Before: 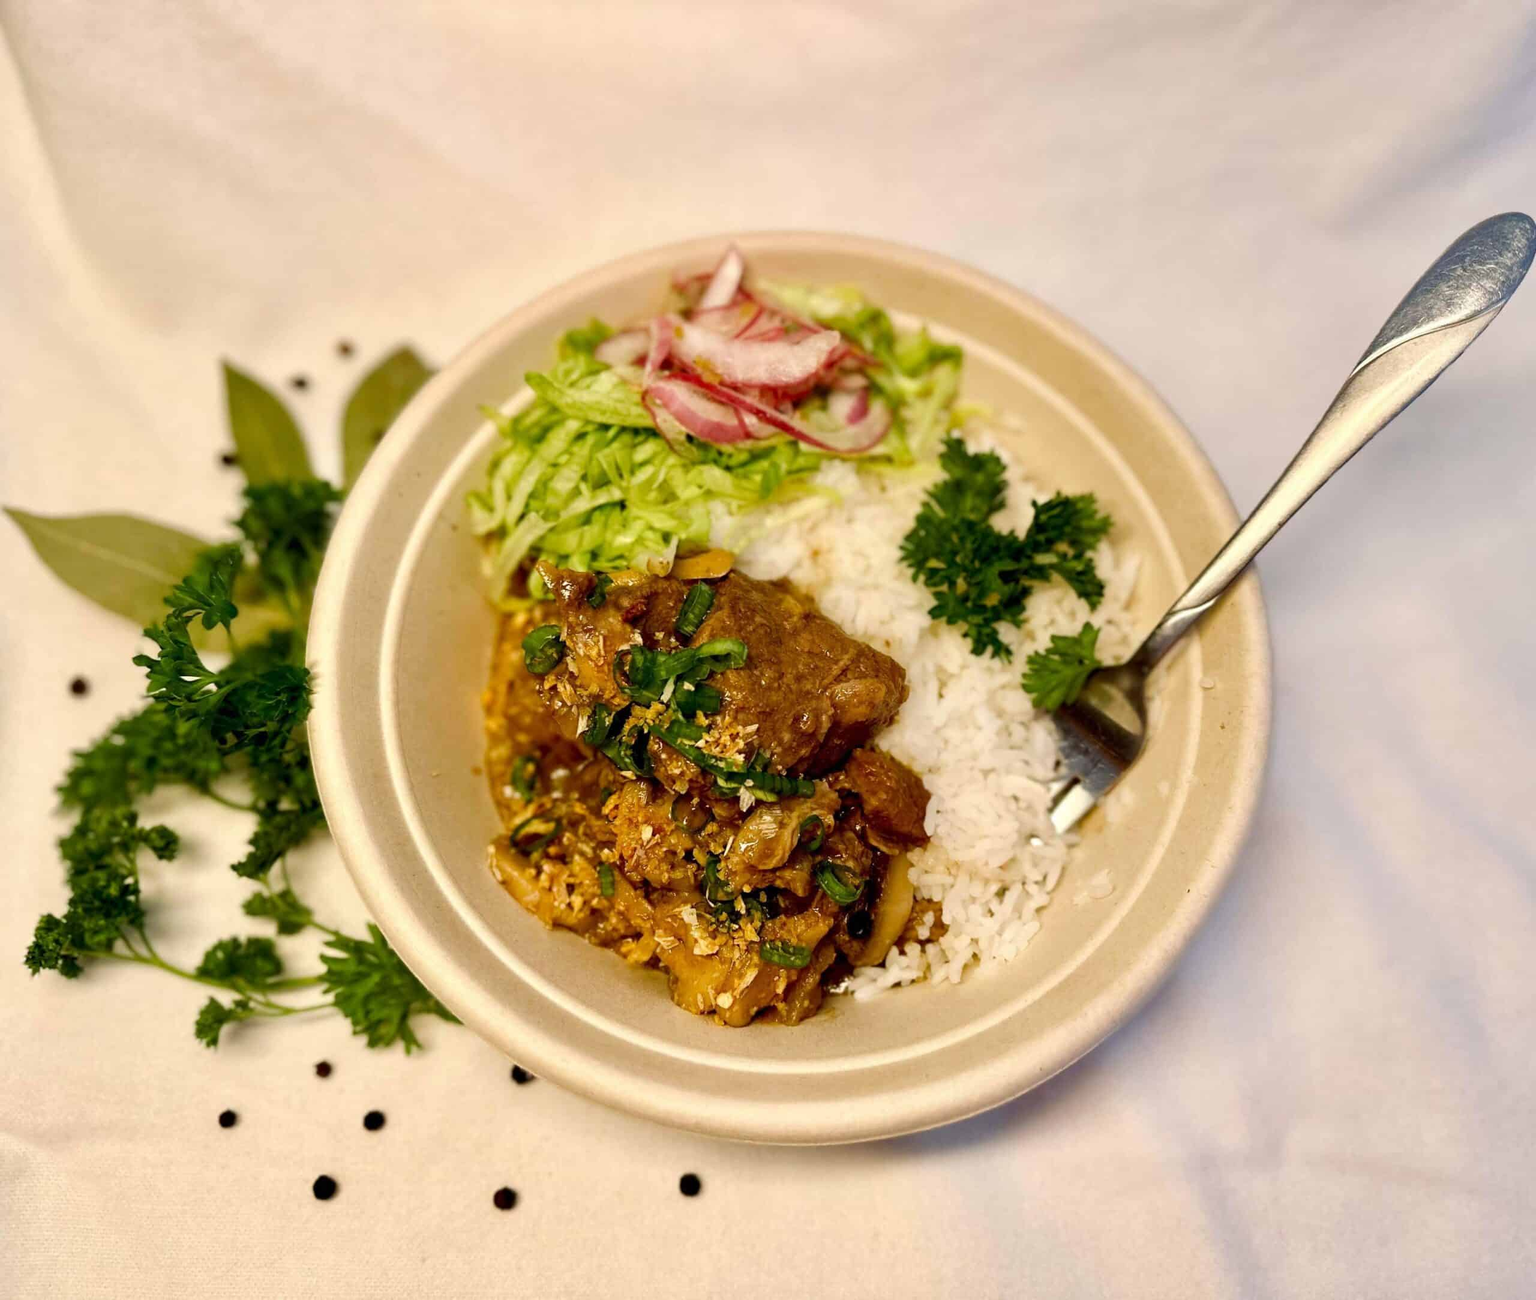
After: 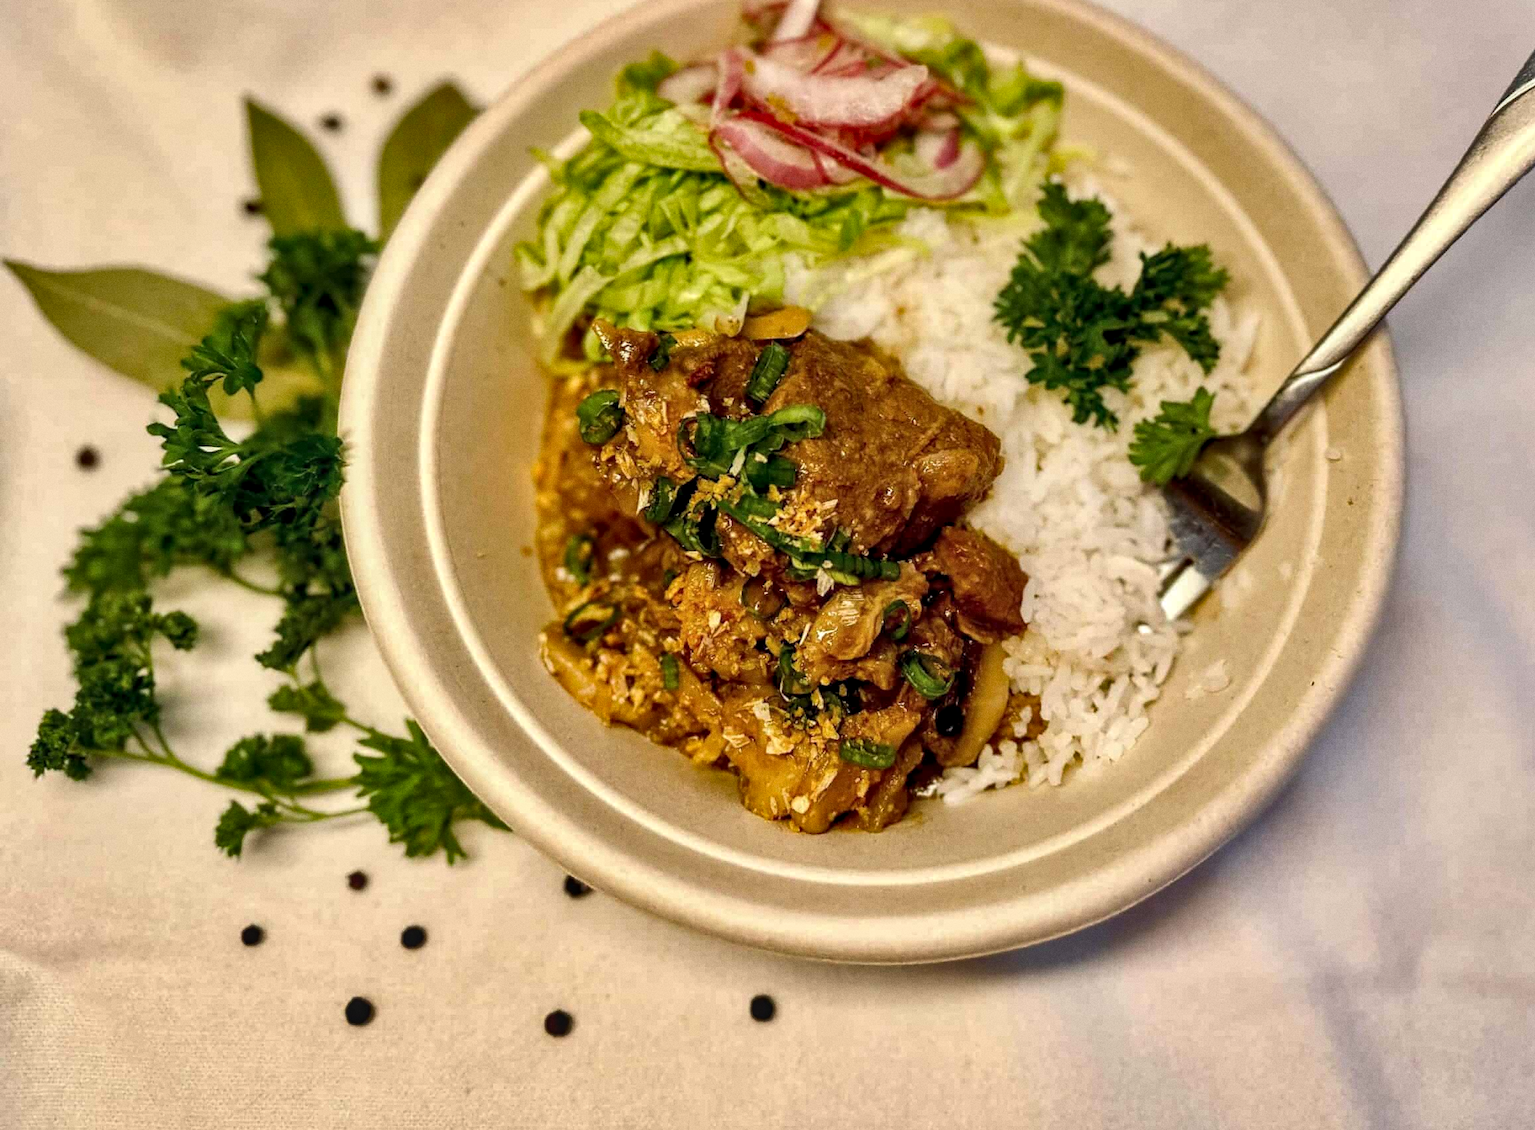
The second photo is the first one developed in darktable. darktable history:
shadows and highlights: low approximation 0.01, soften with gaussian
grain: coarseness 0.09 ISO
crop: top 20.916%, right 9.437%, bottom 0.316%
local contrast: on, module defaults
